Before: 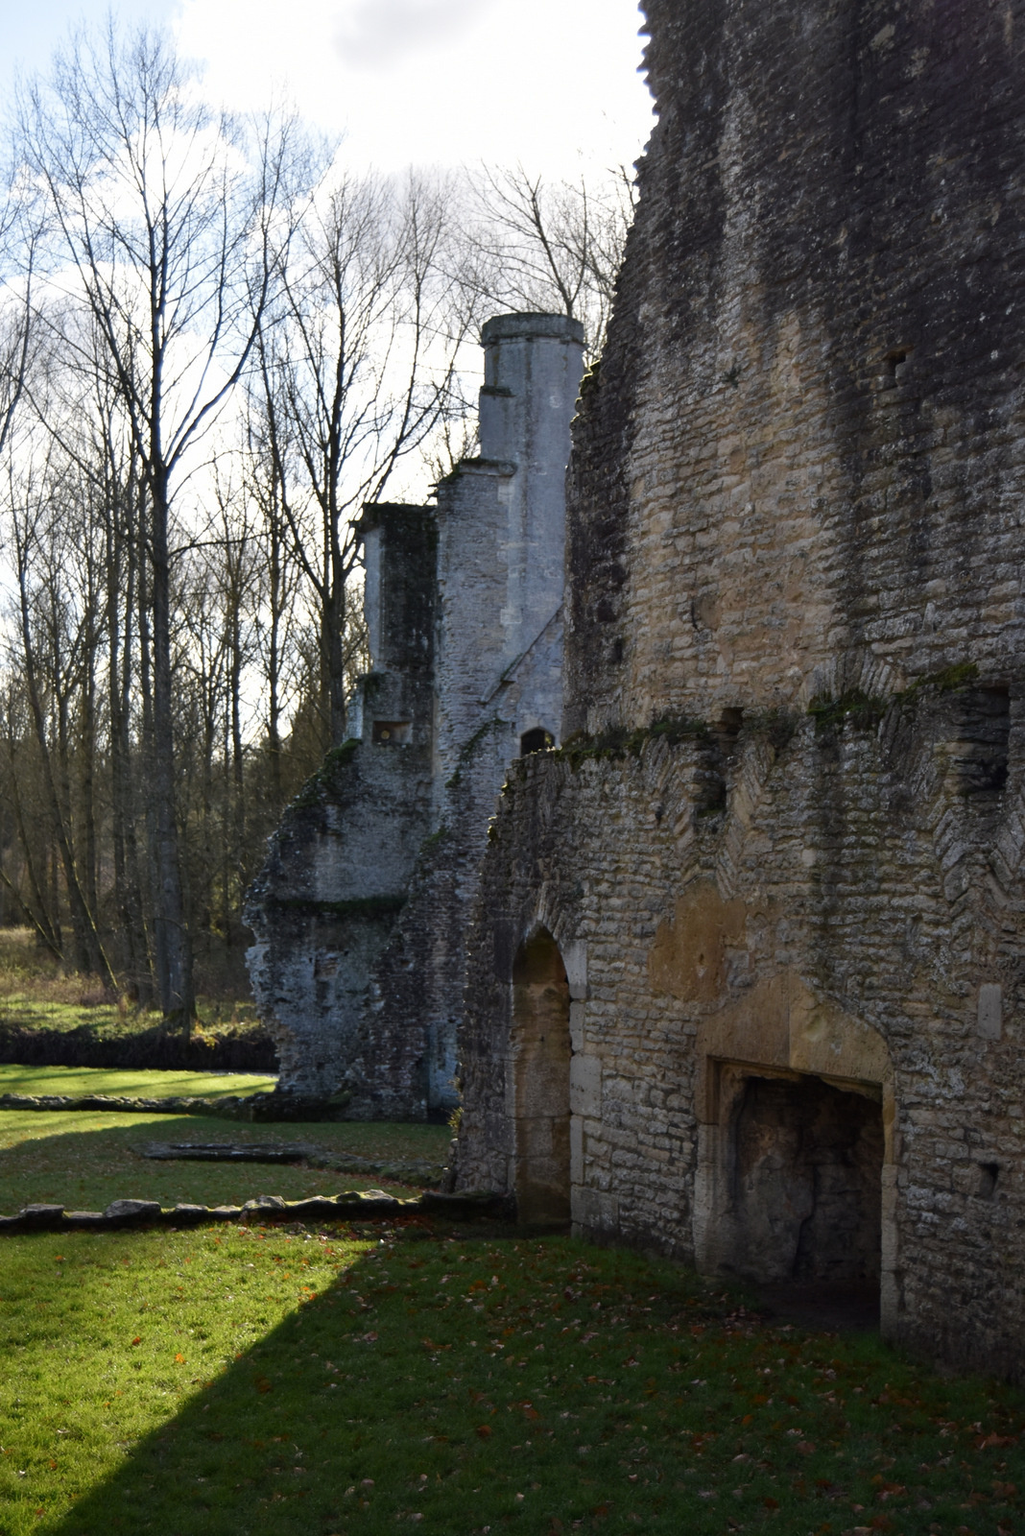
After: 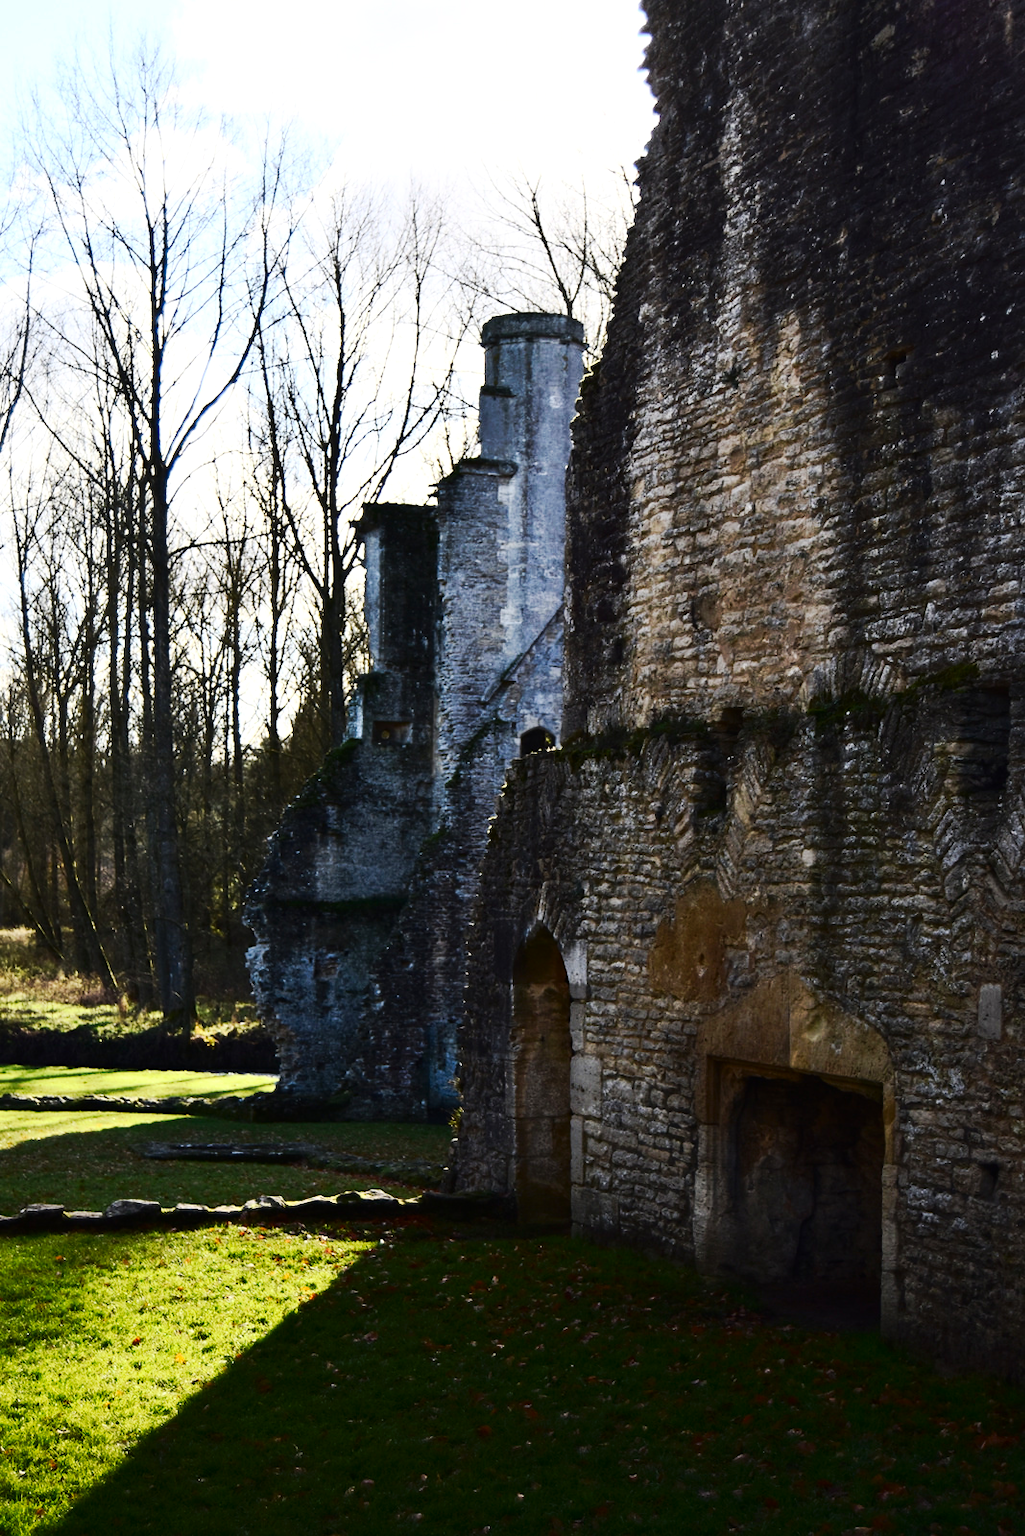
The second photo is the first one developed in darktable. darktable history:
contrast brightness saturation: contrast 0.415, brightness 0.112, saturation 0.211
tone curve: curves: ch0 [(0, 0) (0.003, 0.005) (0.011, 0.011) (0.025, 0.022) (0.044, 0.035) (0.069, 0.051) (0.1, 0.073) (0.136, 0.106) (0.177, 0.147) (0.224, 0.195) (0.277, 0.253) (0.335, 0.315) (0.399, 0.388) (0.468, 0.488) (0.543, 0.586) (0.623, 0.685) (0.709, 0.764) (0.801, 0.838) (0.898, 0.908) (1, 1)], preserve colors none
exposure: exposure 0.178 EV, compensate highlight preservation false
